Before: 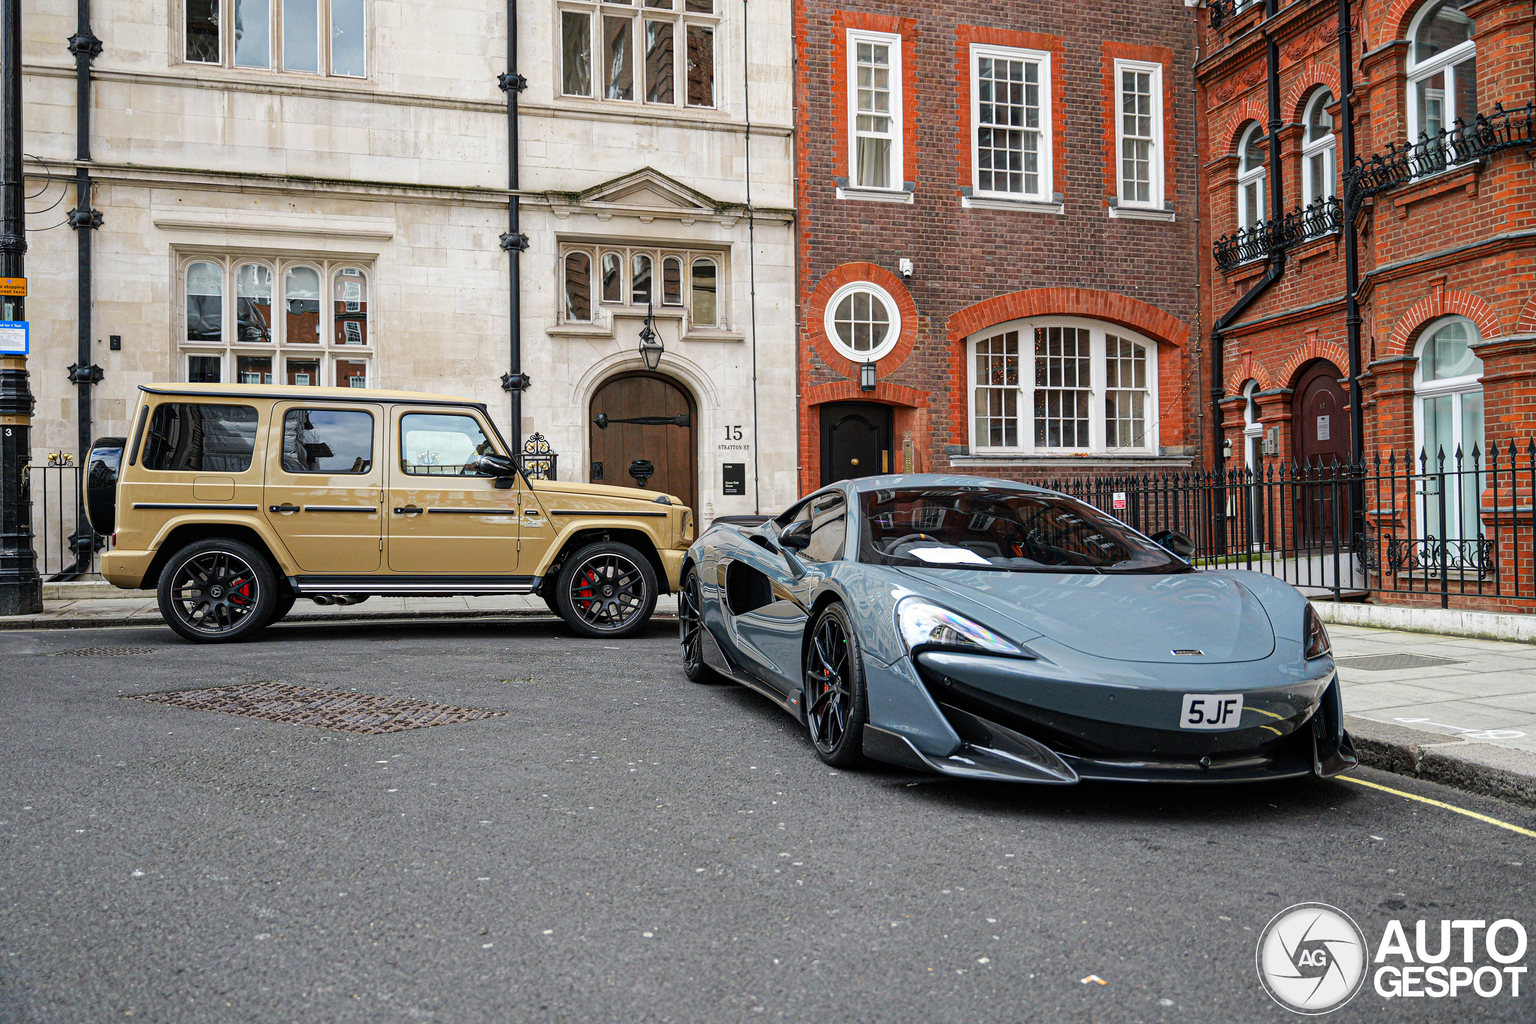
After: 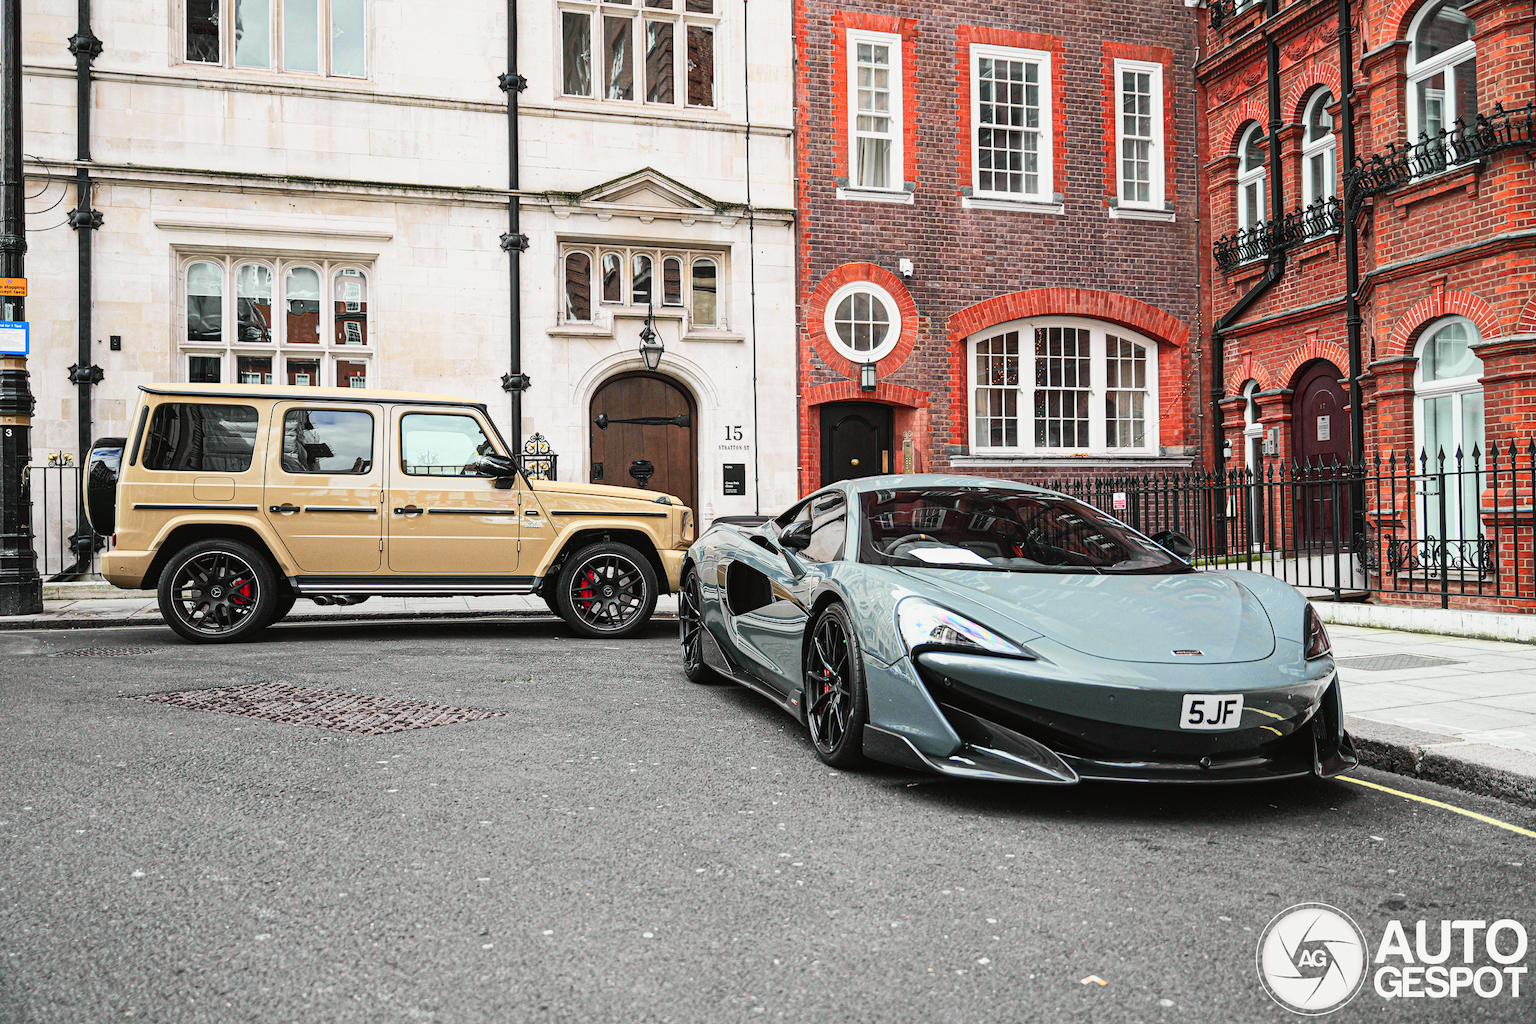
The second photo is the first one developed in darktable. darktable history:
tone curve: curves: ch0 [(0, 0.026) (0.172, 0.194) (0.398, 0.437) (0.469, 0.544) (0.612, 0.741) (0.845, 0.926) (1, 0.968)]; ch1 [(0, 0) (0.437, 0.453) (0.472, 0.467) (0.502, 0.502) (0.531, 0.537) (0.574, 0.583) (0.617, 0.64) (0.699, 0.749) (0.859, 0.919) (1, 1)]; ch2 [(0, 0) (0.33, 0.301) (0.421, 0.443) (0.476, 0.502) (0.511, 0.504) (0.553, 0.55) (0.595, 0.586) (0.664, 0.664) (1, 1)], color space Lab, independent channels, preserve colors none
